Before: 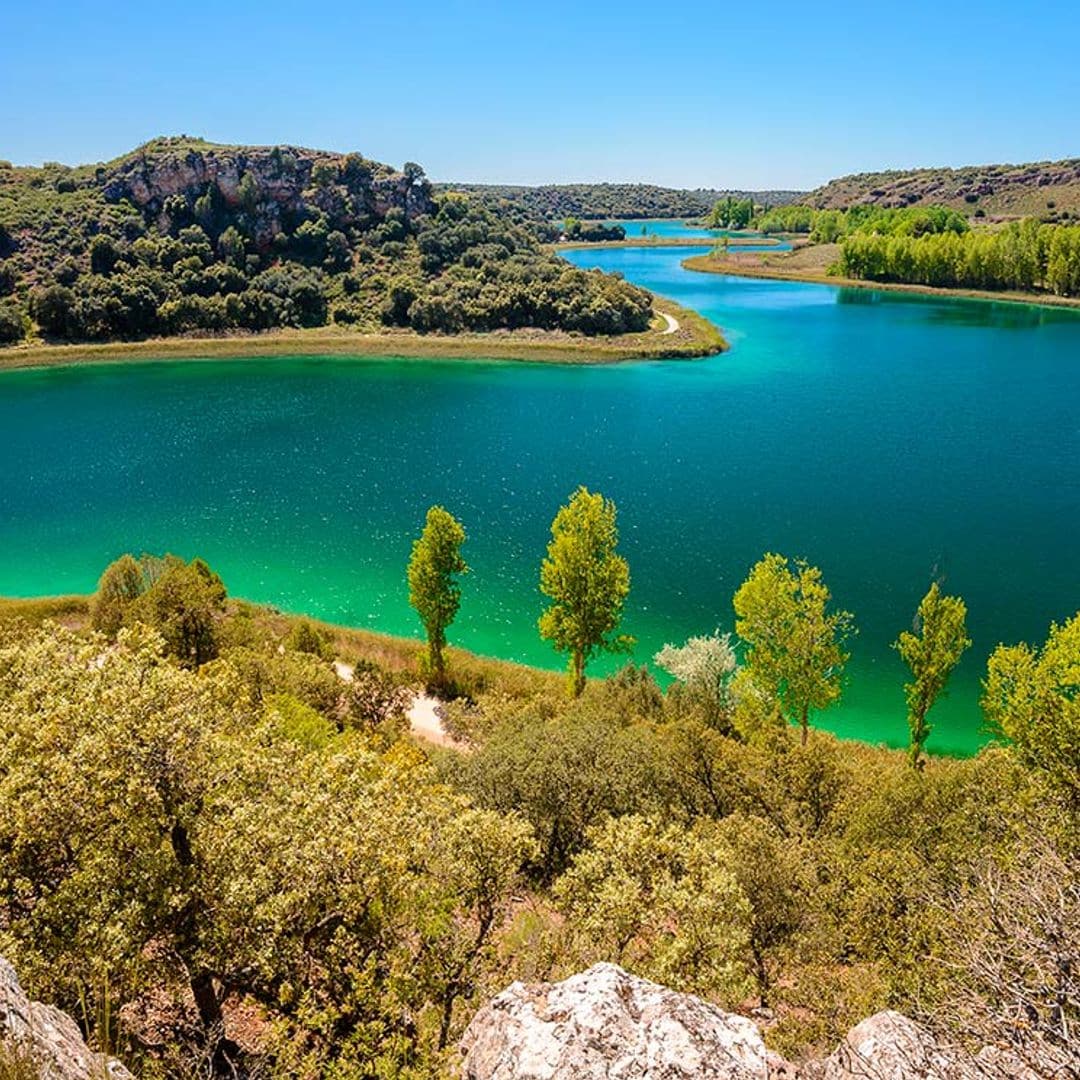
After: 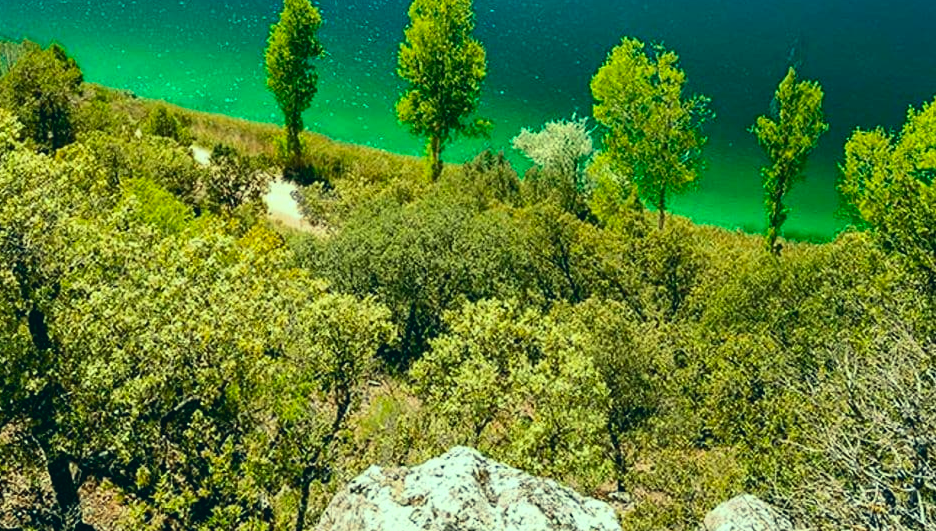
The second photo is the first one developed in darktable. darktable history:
color correction: highlights a* -19.54, highlights b* 9.79, shadows a* -20.82, shadows b* -10.71
contrast brightness saturation: contrast 0.15, brightness -0.012, saturation 0.104
exposure: compensate exposure bias true, compensate highlight preservation false
crop and rotate: left 13.264%, top 47.828%, bottom 2.952%
